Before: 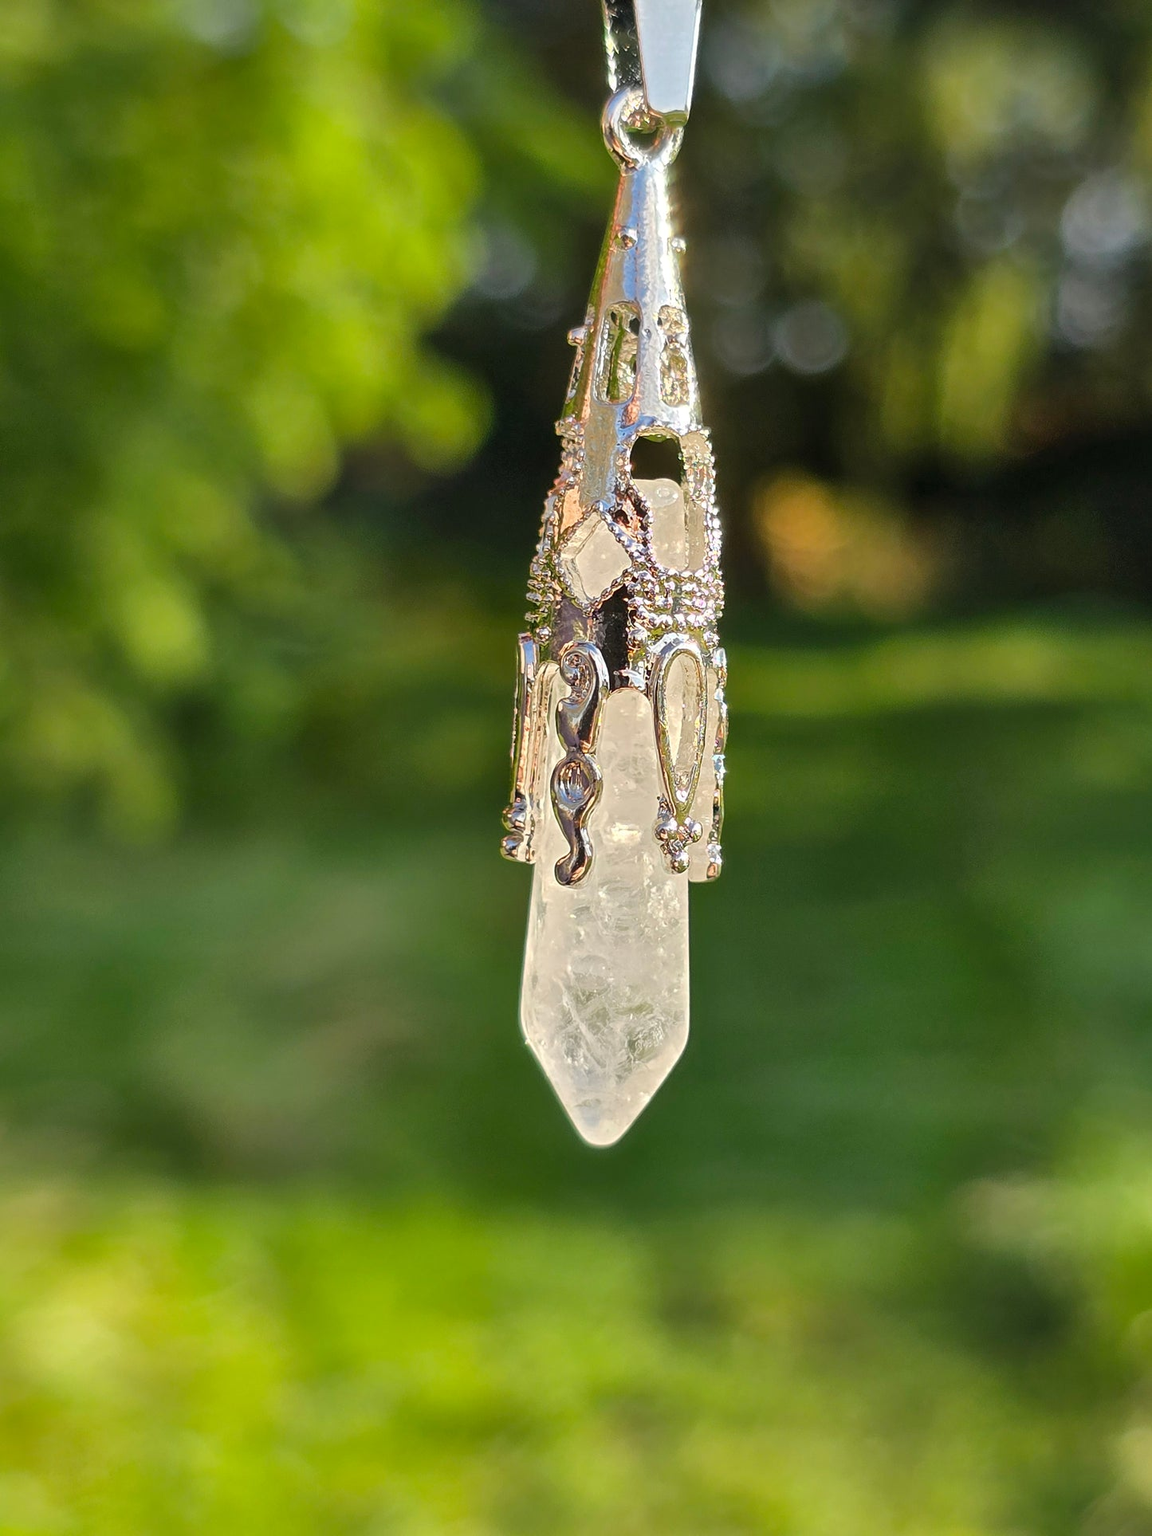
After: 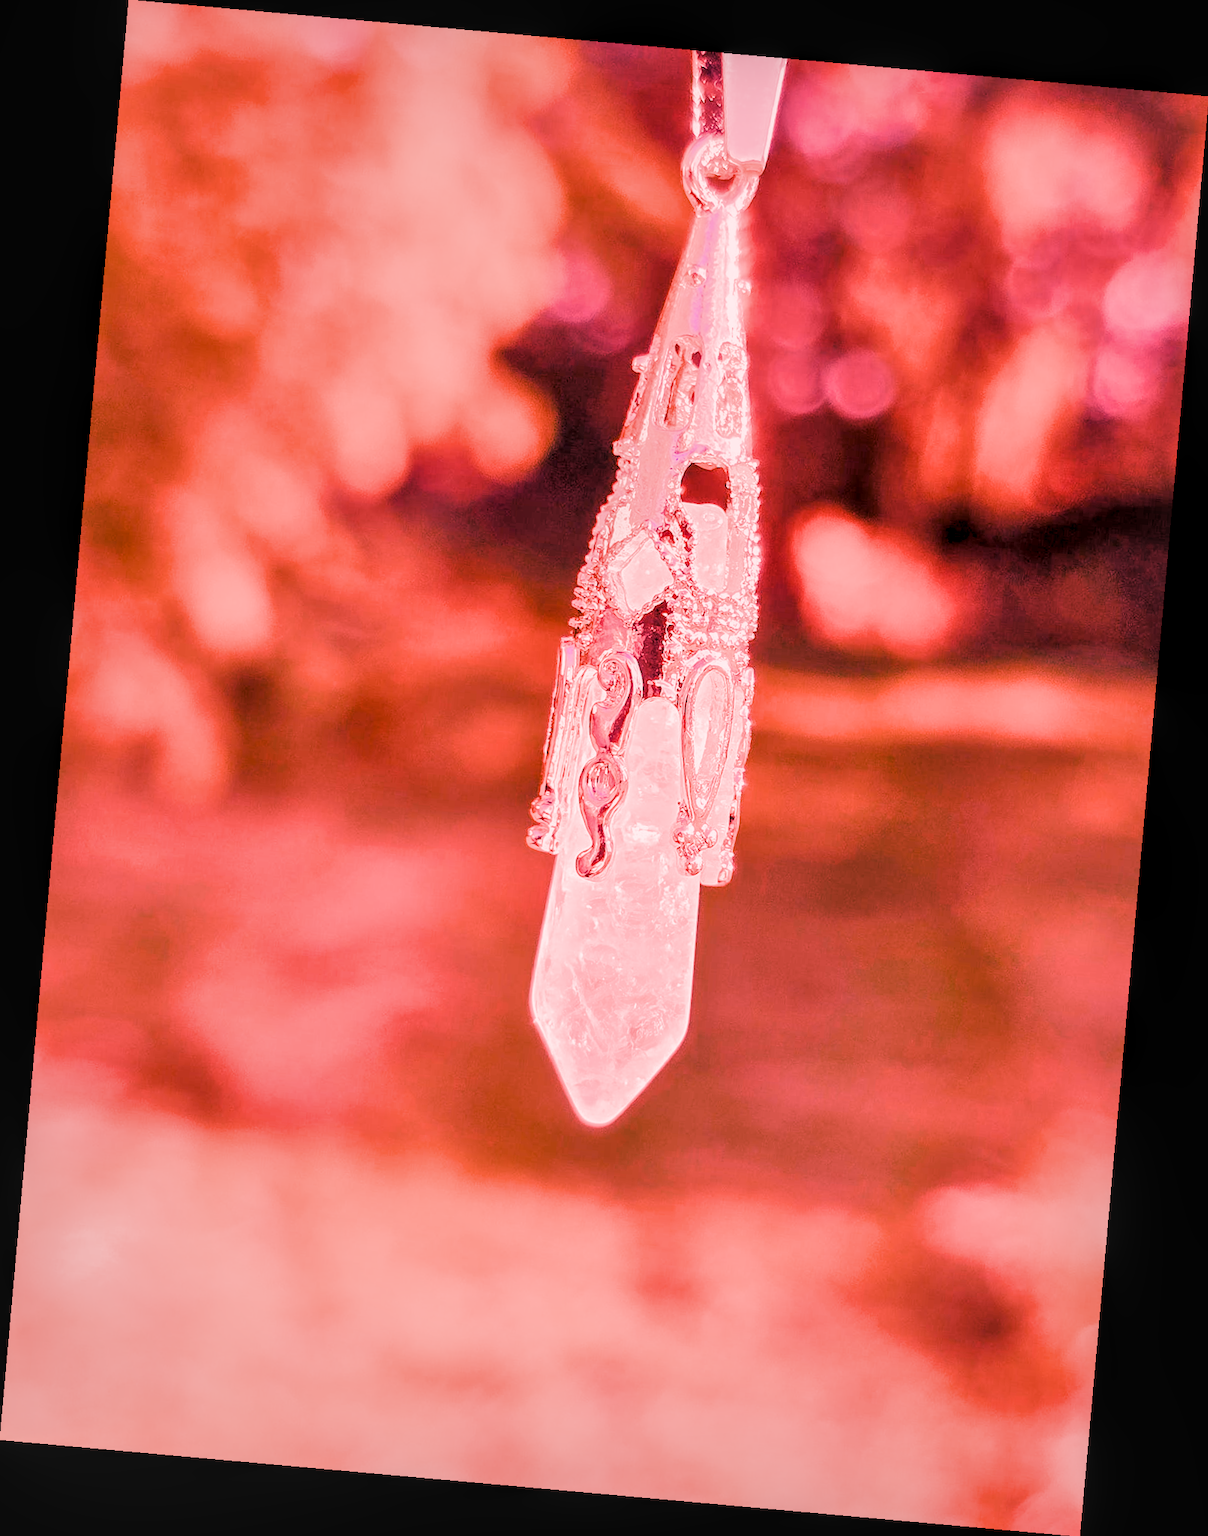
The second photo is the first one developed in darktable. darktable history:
filmic rgb: black relative exposure -6.98 EV, white relative exposure 5.63 EV, hardness 2.86
rotate and perspective: rotation 5.12°, automatic cropping off
local contrast: on, module defaults
white balance: red 4.26, blue 1.802
